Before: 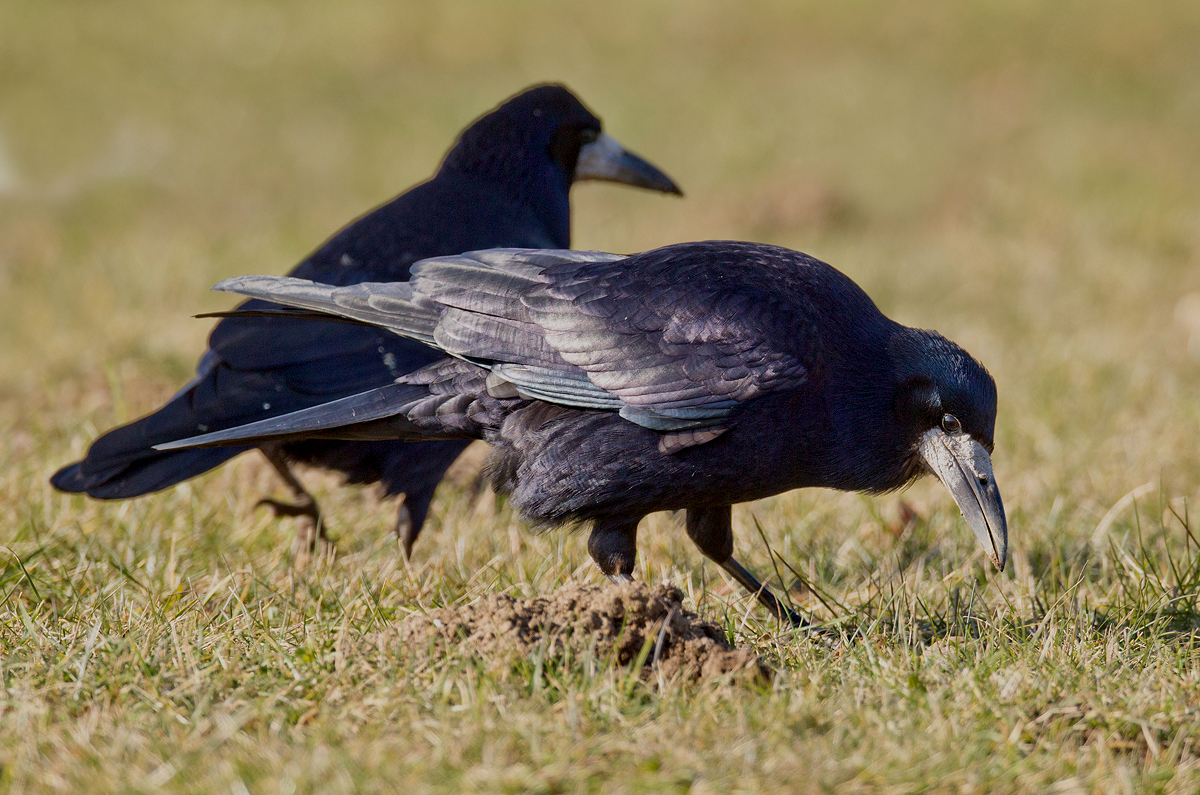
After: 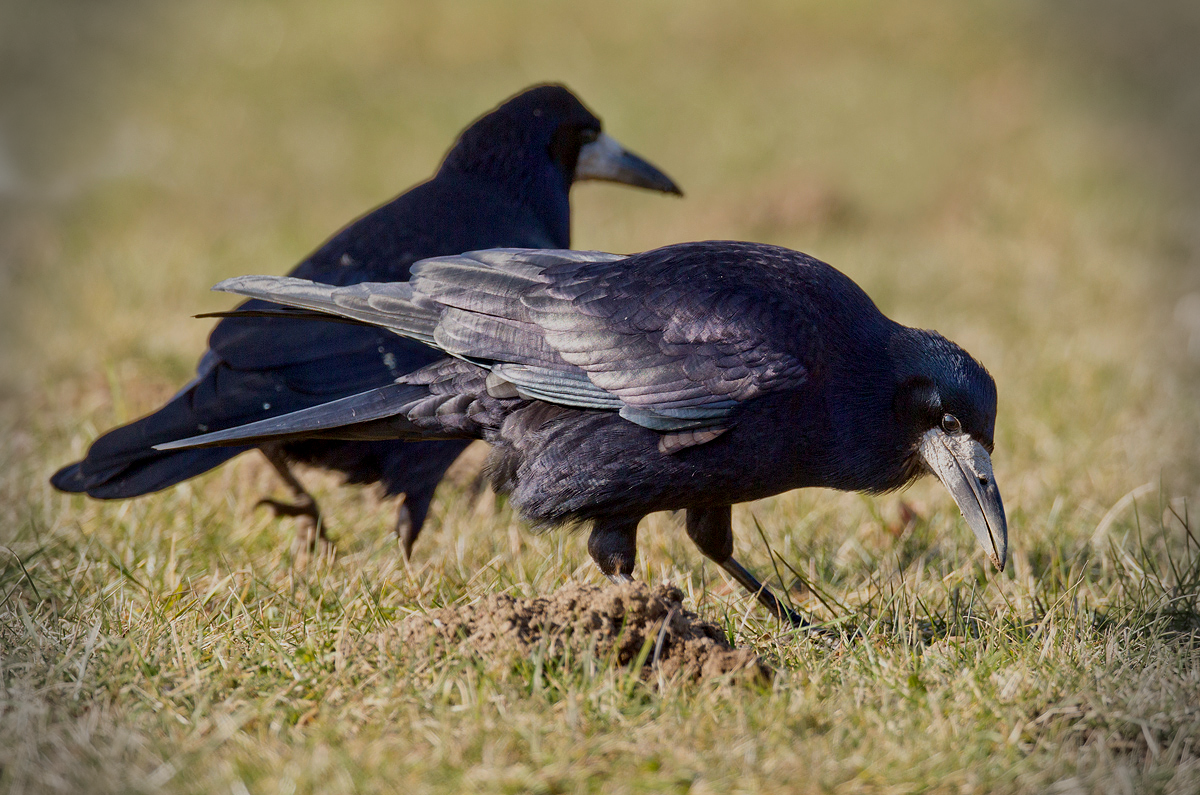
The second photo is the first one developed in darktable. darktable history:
vignetting: fall-off radius 30.97%, dithering 16-bit output
